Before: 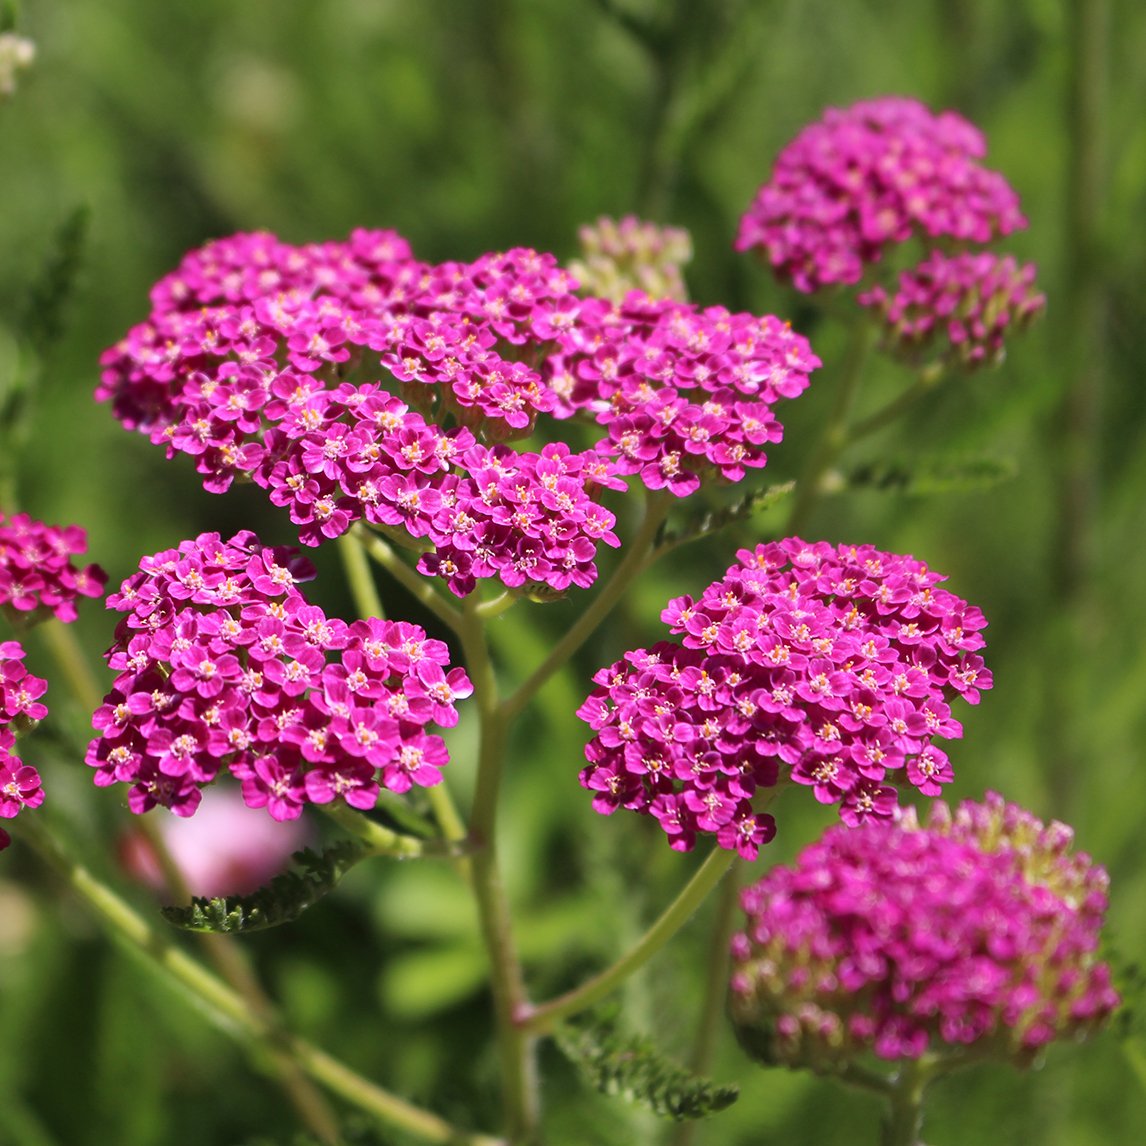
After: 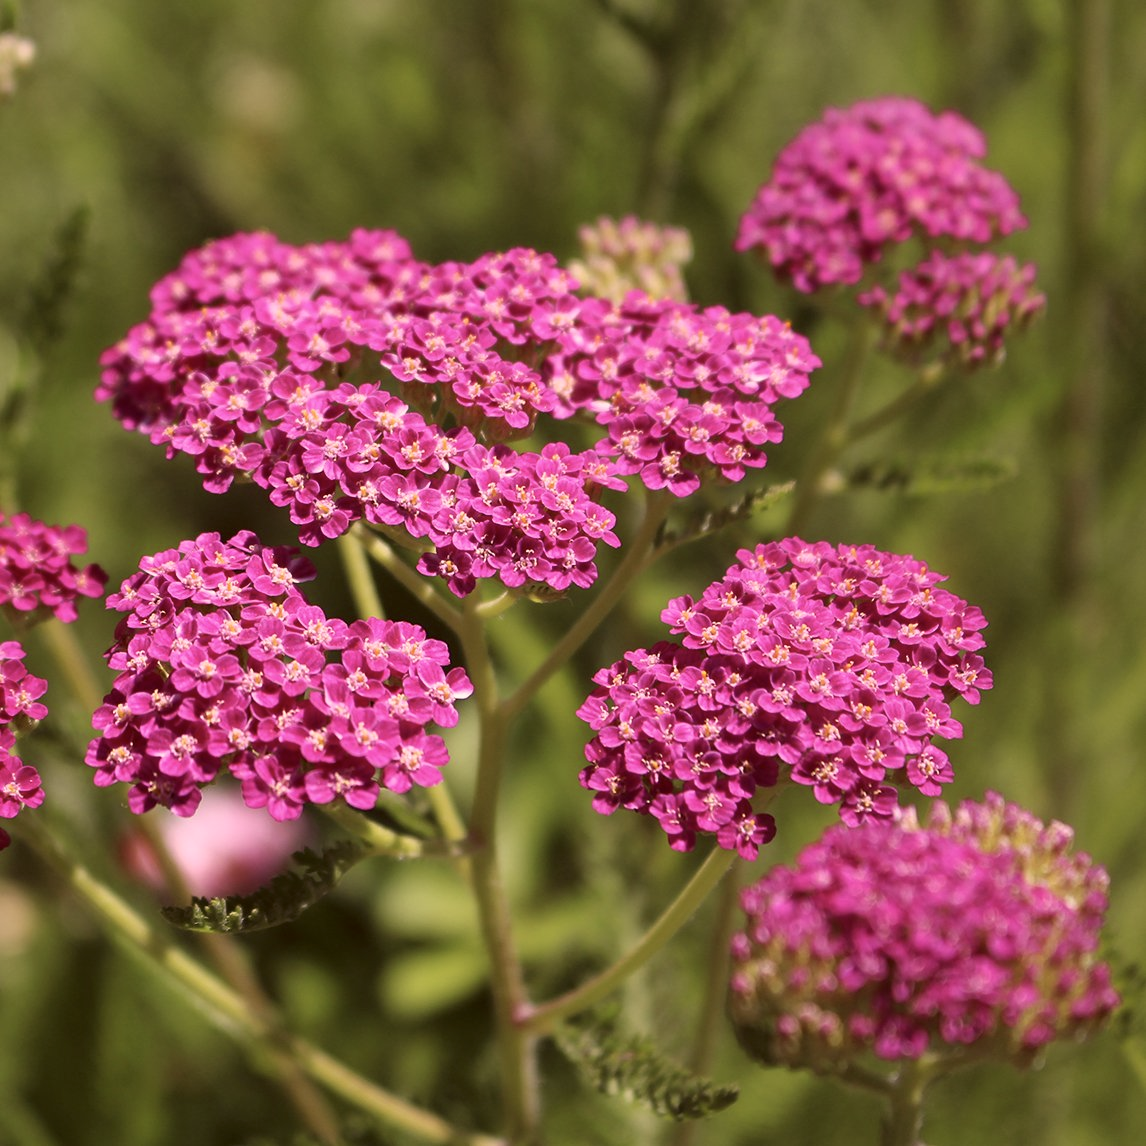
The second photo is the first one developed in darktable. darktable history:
color correction: highlights a* 10.23, highlights b* 9.69, shadows a* 7.98, shadows b* 8.63, saturation 0.774
